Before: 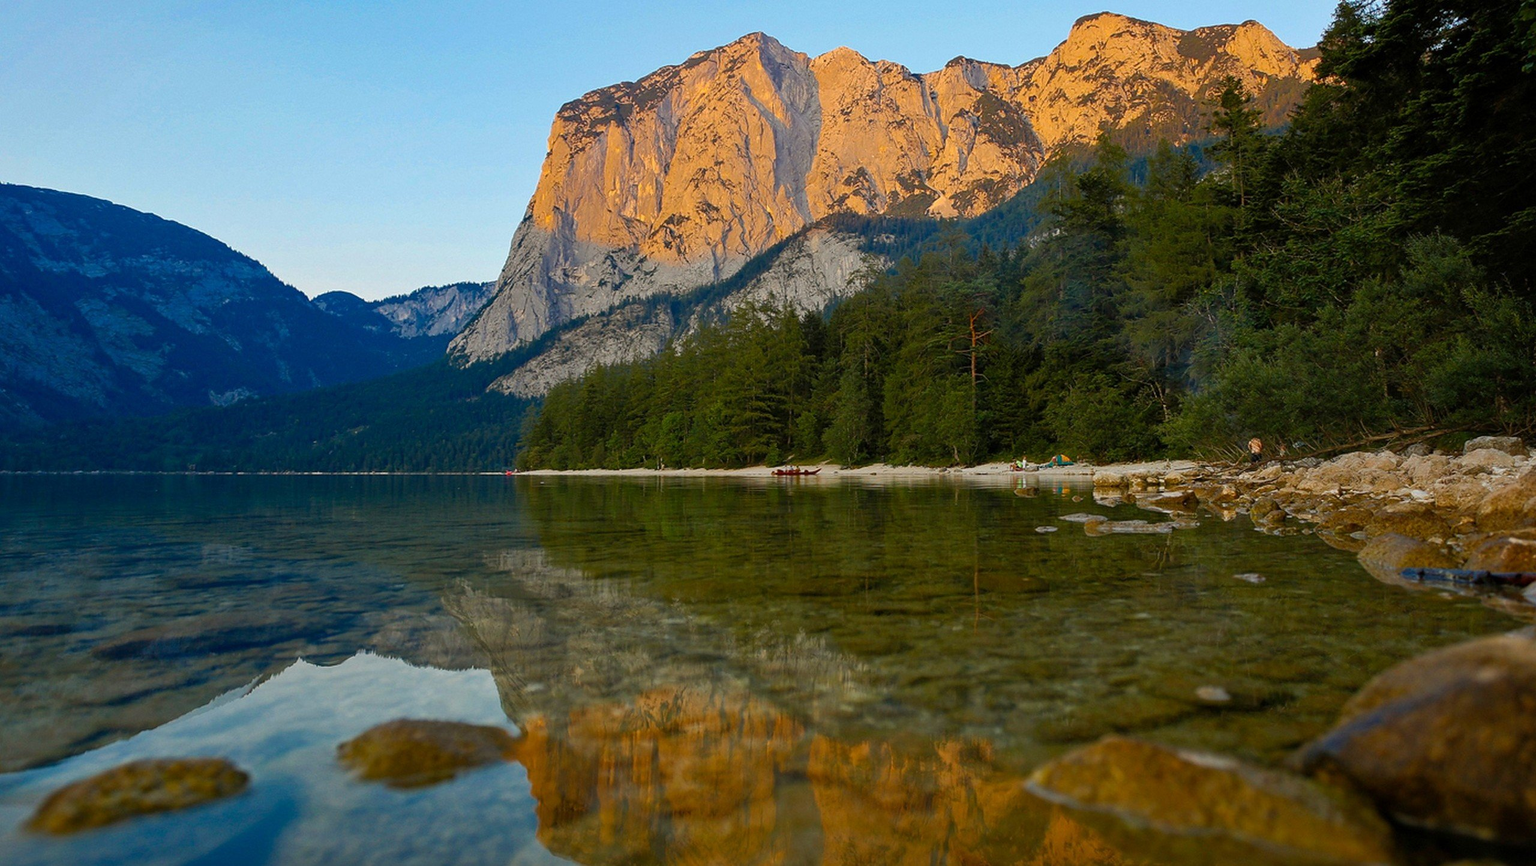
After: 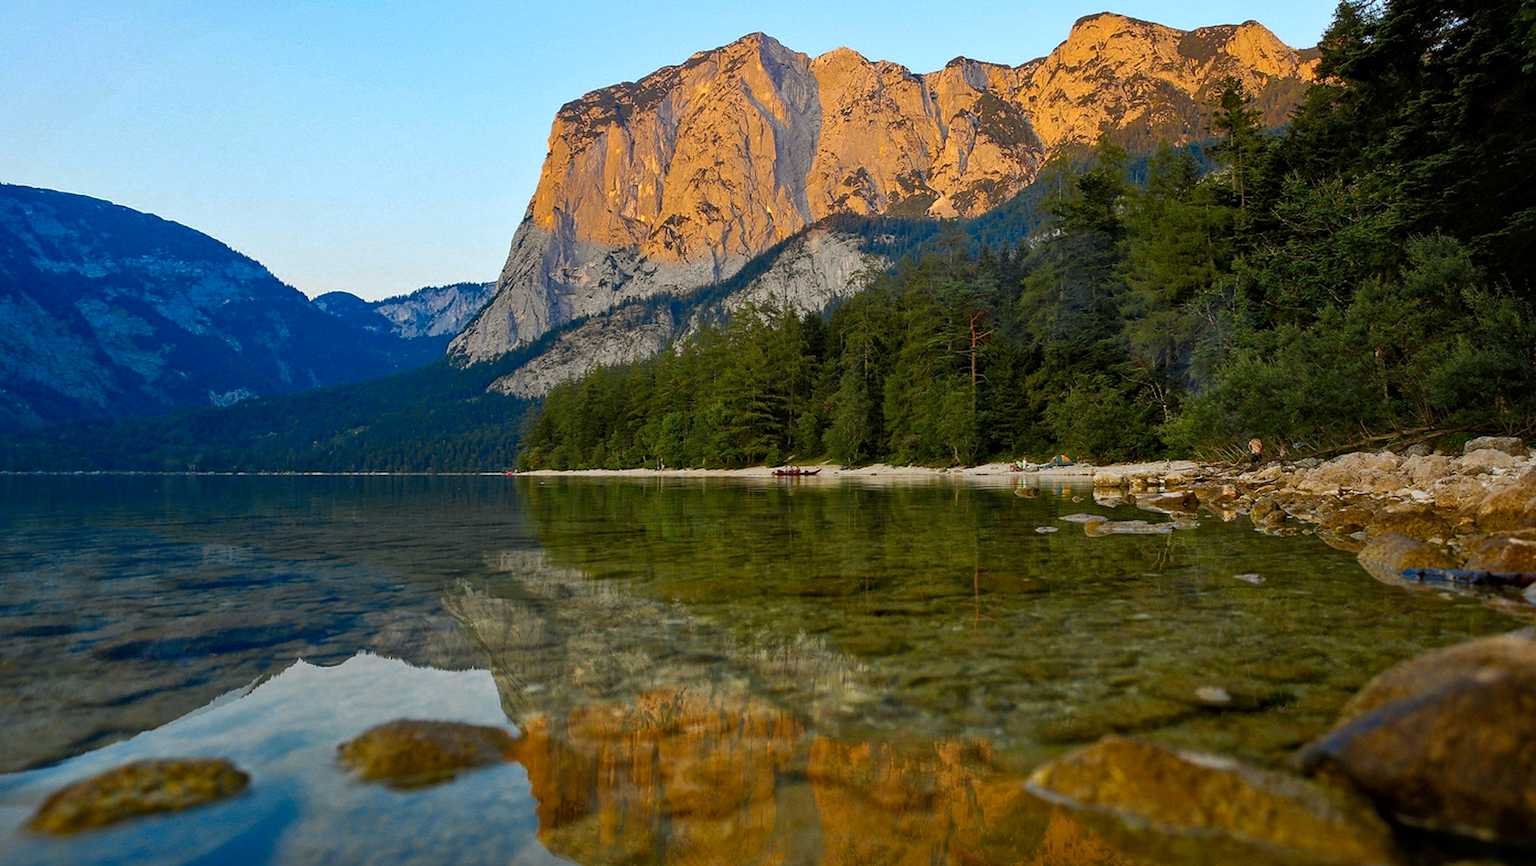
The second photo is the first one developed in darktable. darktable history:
color zones: curves: ch0 [(0, 0.485) (0.178, 0.476) (0.261, 0.623) (0.411, 0.403) (0.708, 0.603) (0.934, 0.412)]; ch1 [(0.003, 0.485) (0.149, 0.496) (0.229, 0.584) (0.326, 0.551) (0.484, 0.262) (0.757, 0.643)]
local contrast: mode bilateral grid, contrast 20, coarseness 50, detail 120%, midtone range 0.2
contrast brightness saturation: saturation -0.05
